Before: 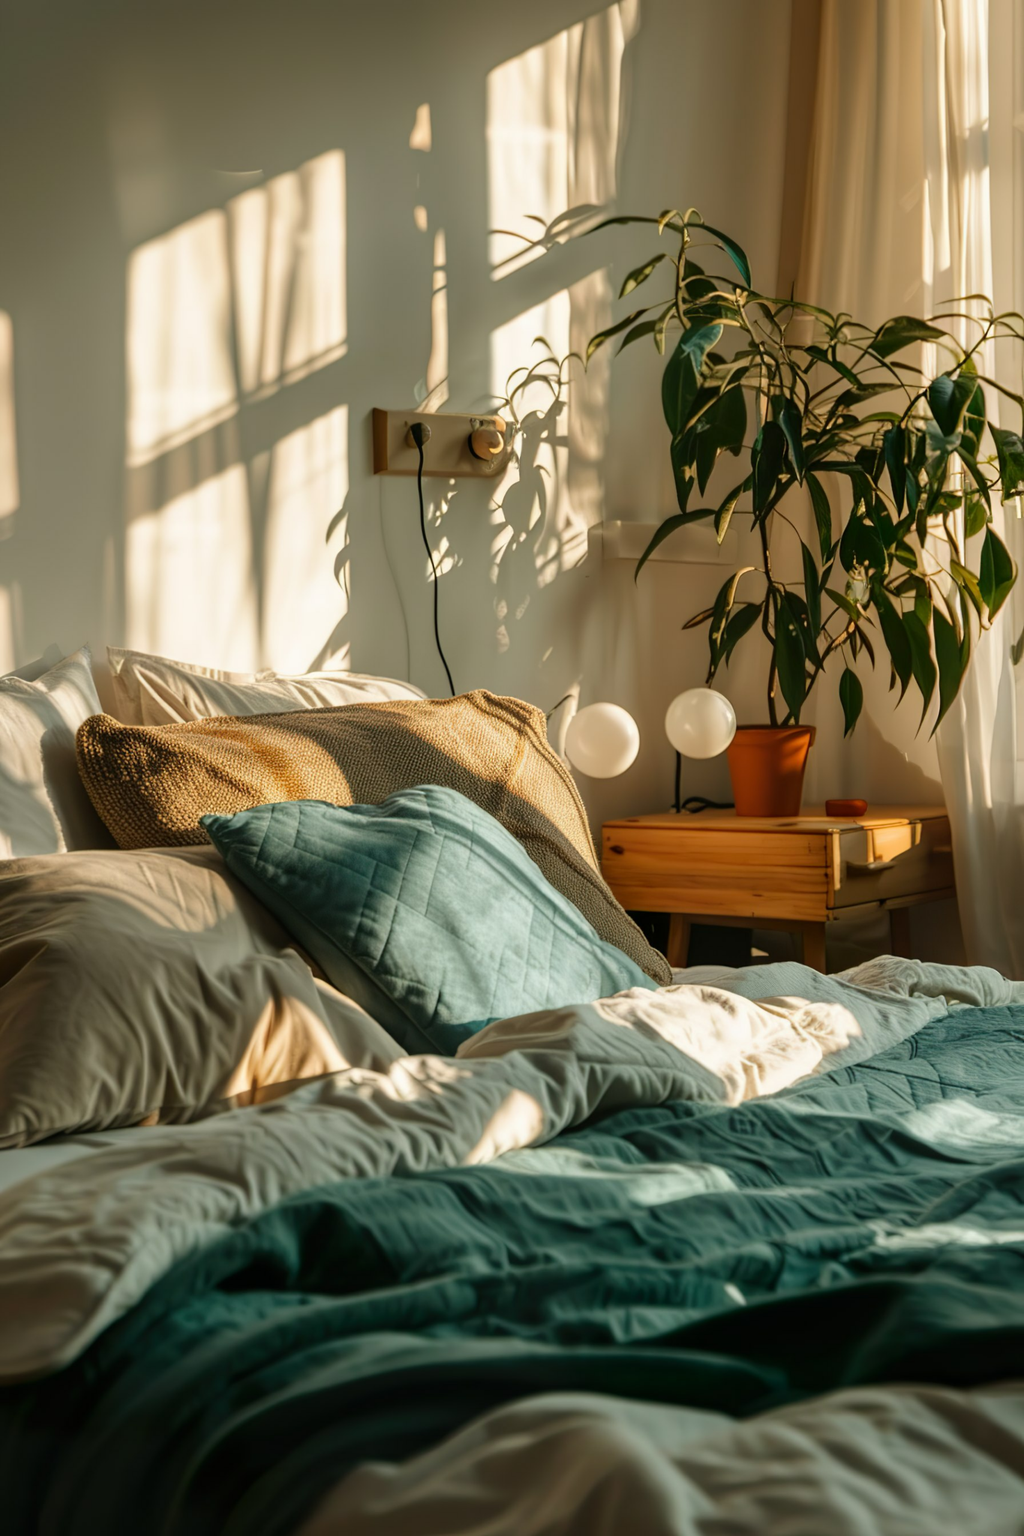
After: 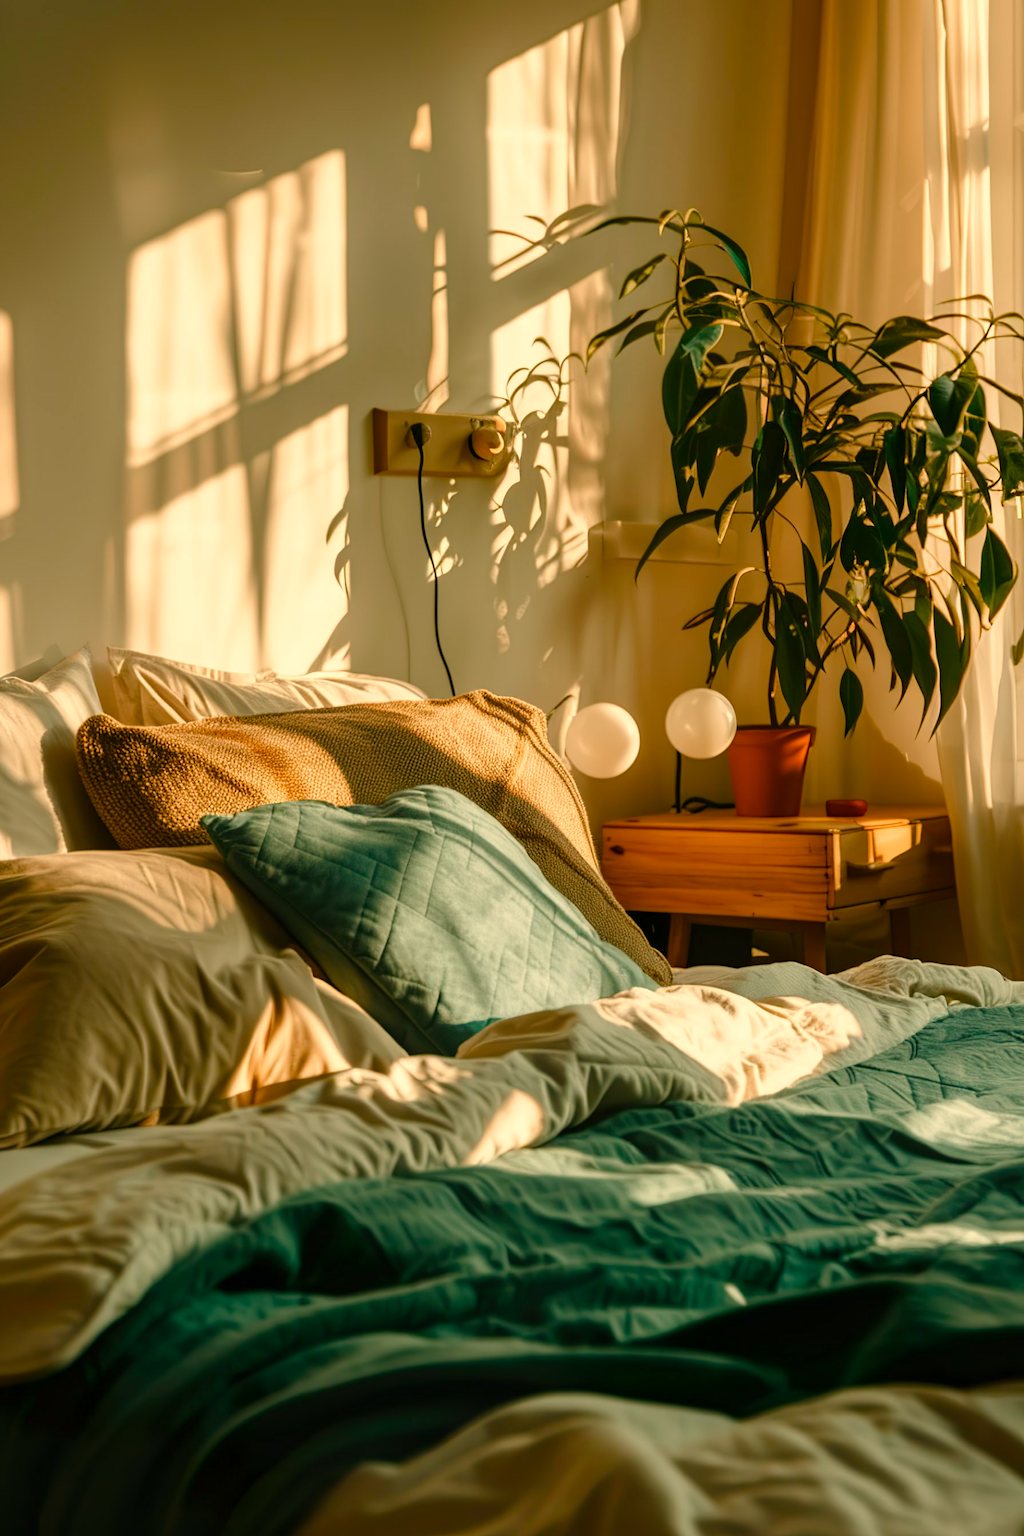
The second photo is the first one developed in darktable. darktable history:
color correction: saturation 0.98
white balance: red 1.123, blue 0.83
color balance rgb: perceptual saturation grading › global saturation 20%, perceptual saturation grading › highlights -25%, perceptual saturation grading › shadows 50%
